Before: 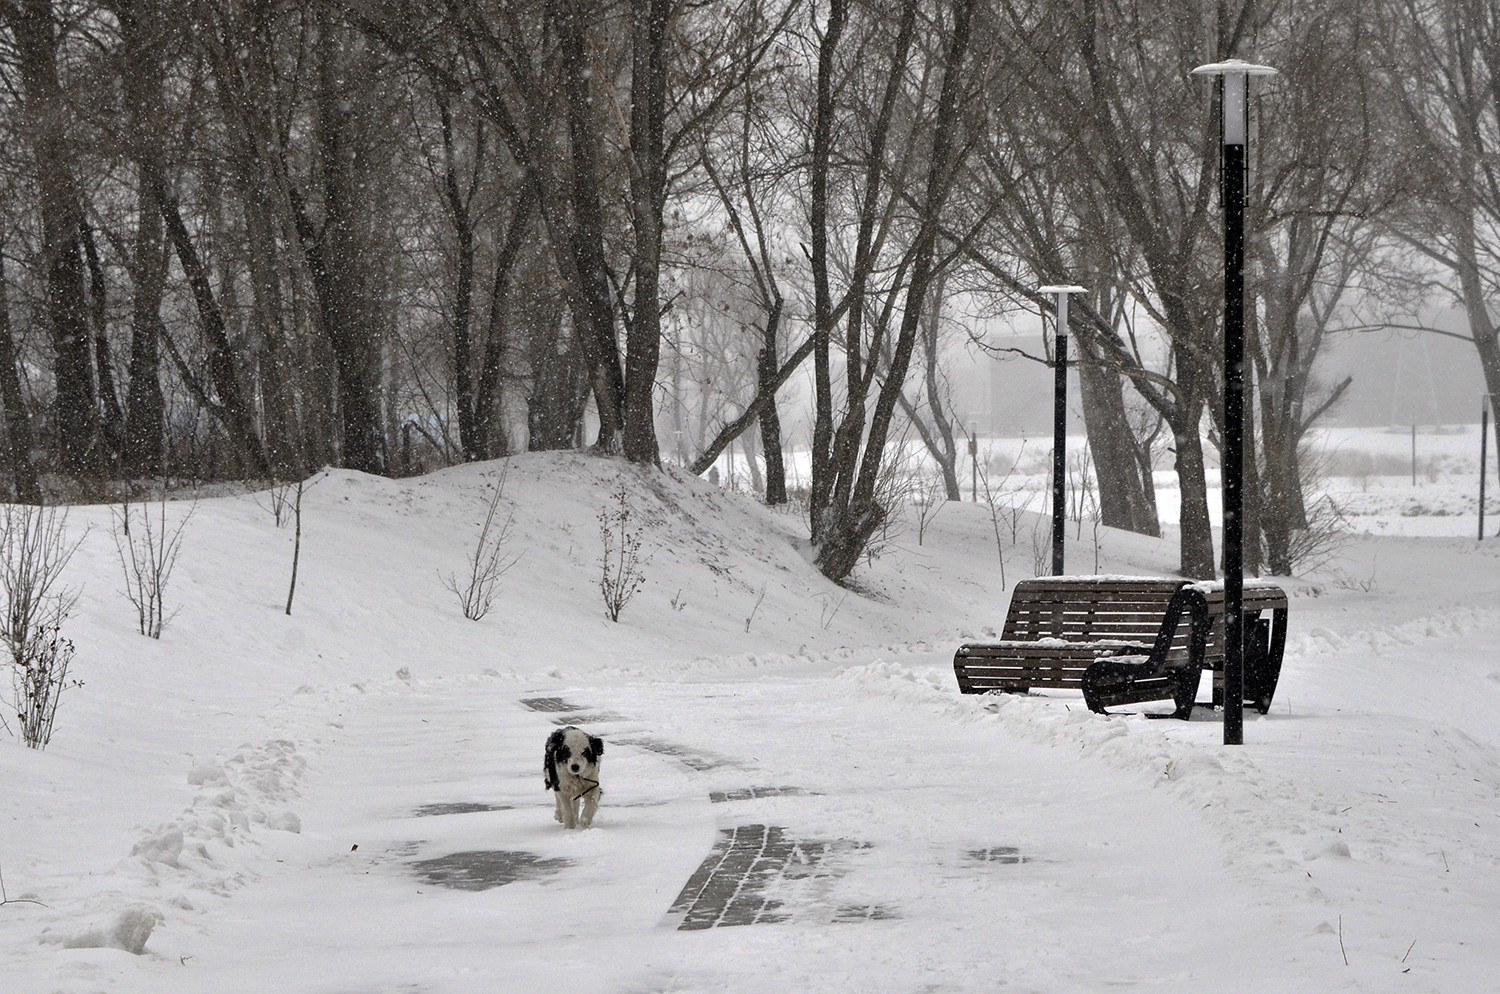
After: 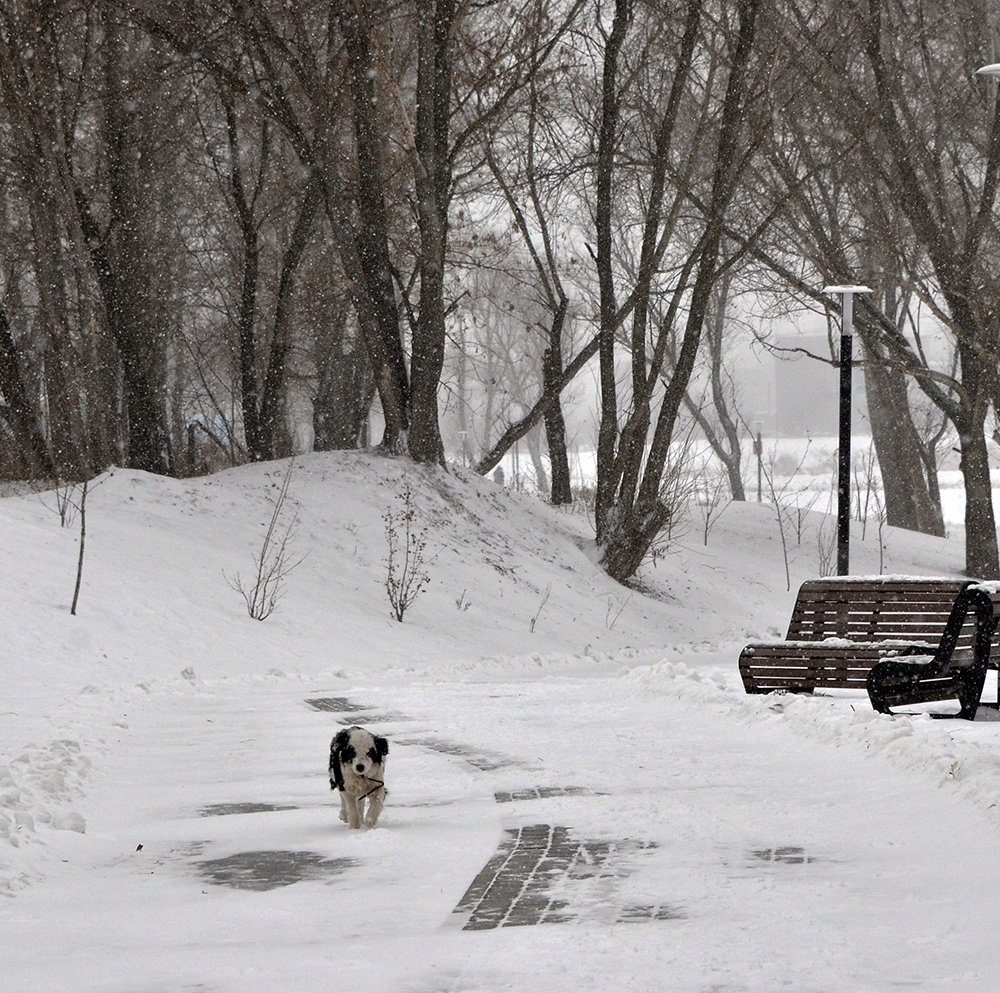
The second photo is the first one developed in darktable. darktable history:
crop and rotate: left 14.351%, right 18.939%
